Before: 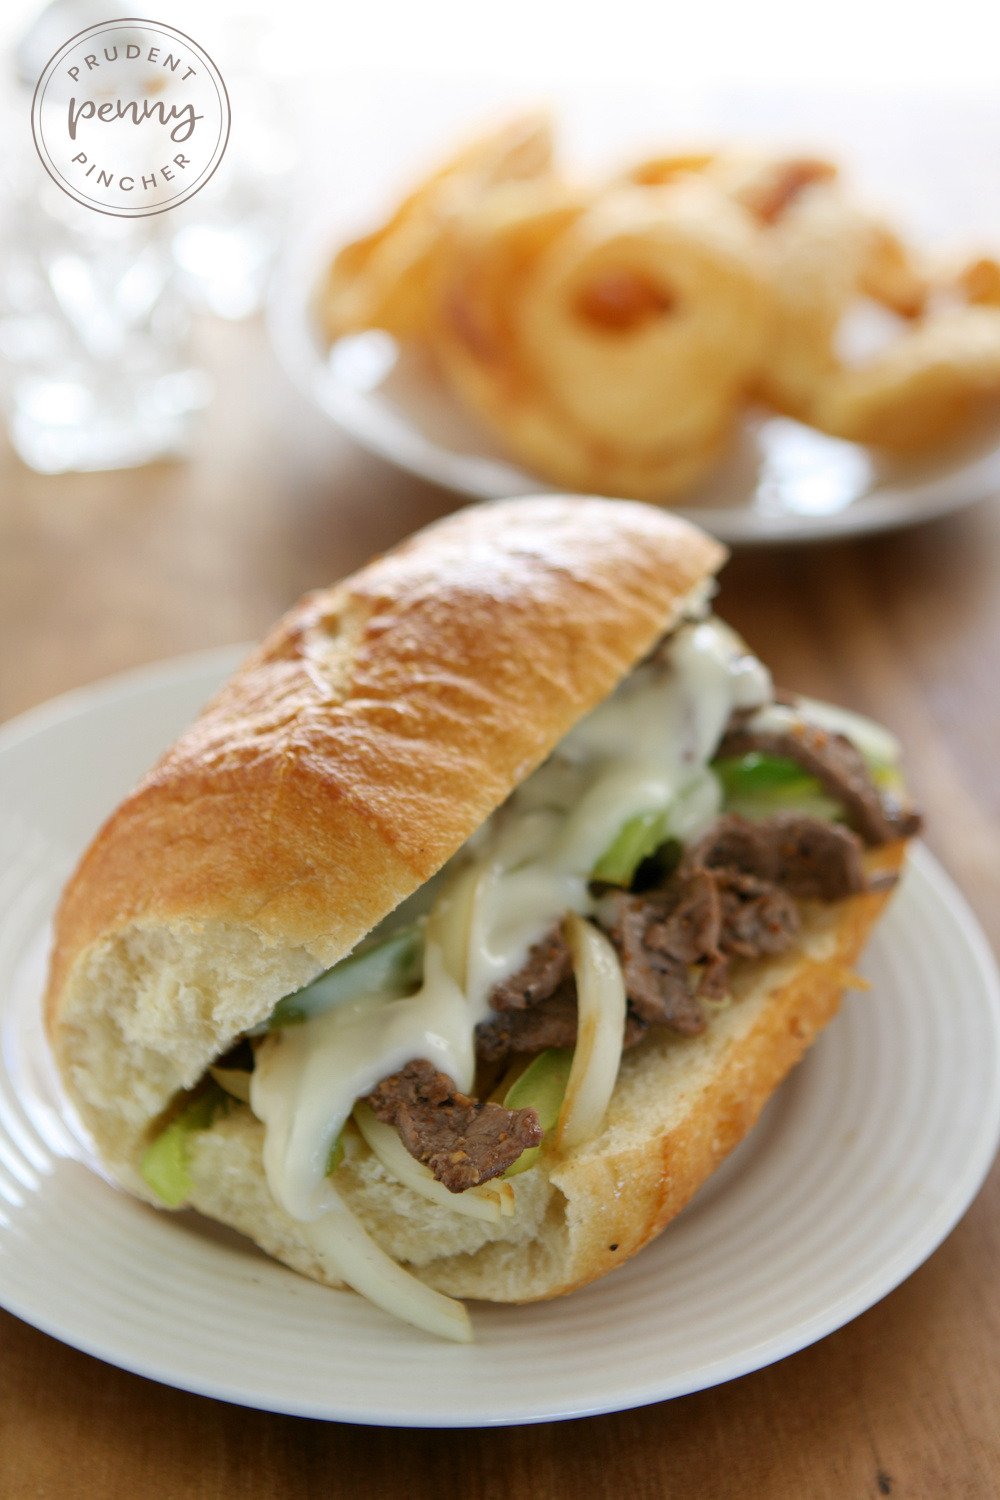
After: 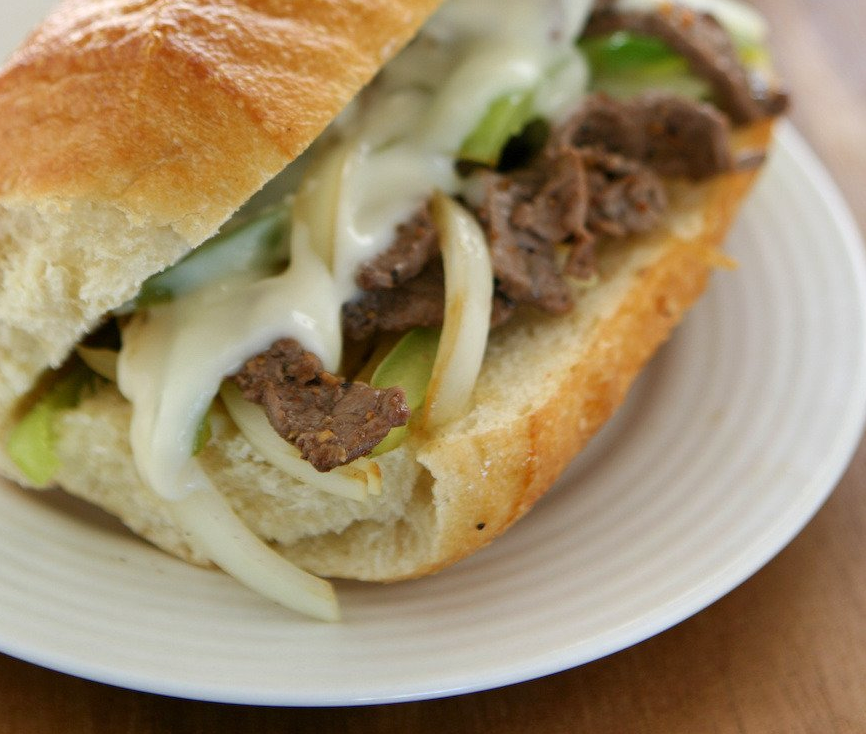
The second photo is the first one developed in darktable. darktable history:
crop and rotate: left 13.306%, top 48.129%, bottom 2.928%
exposure: exposure 0.178 EV, compensate exposure bias true, compensate highlight preservation false
